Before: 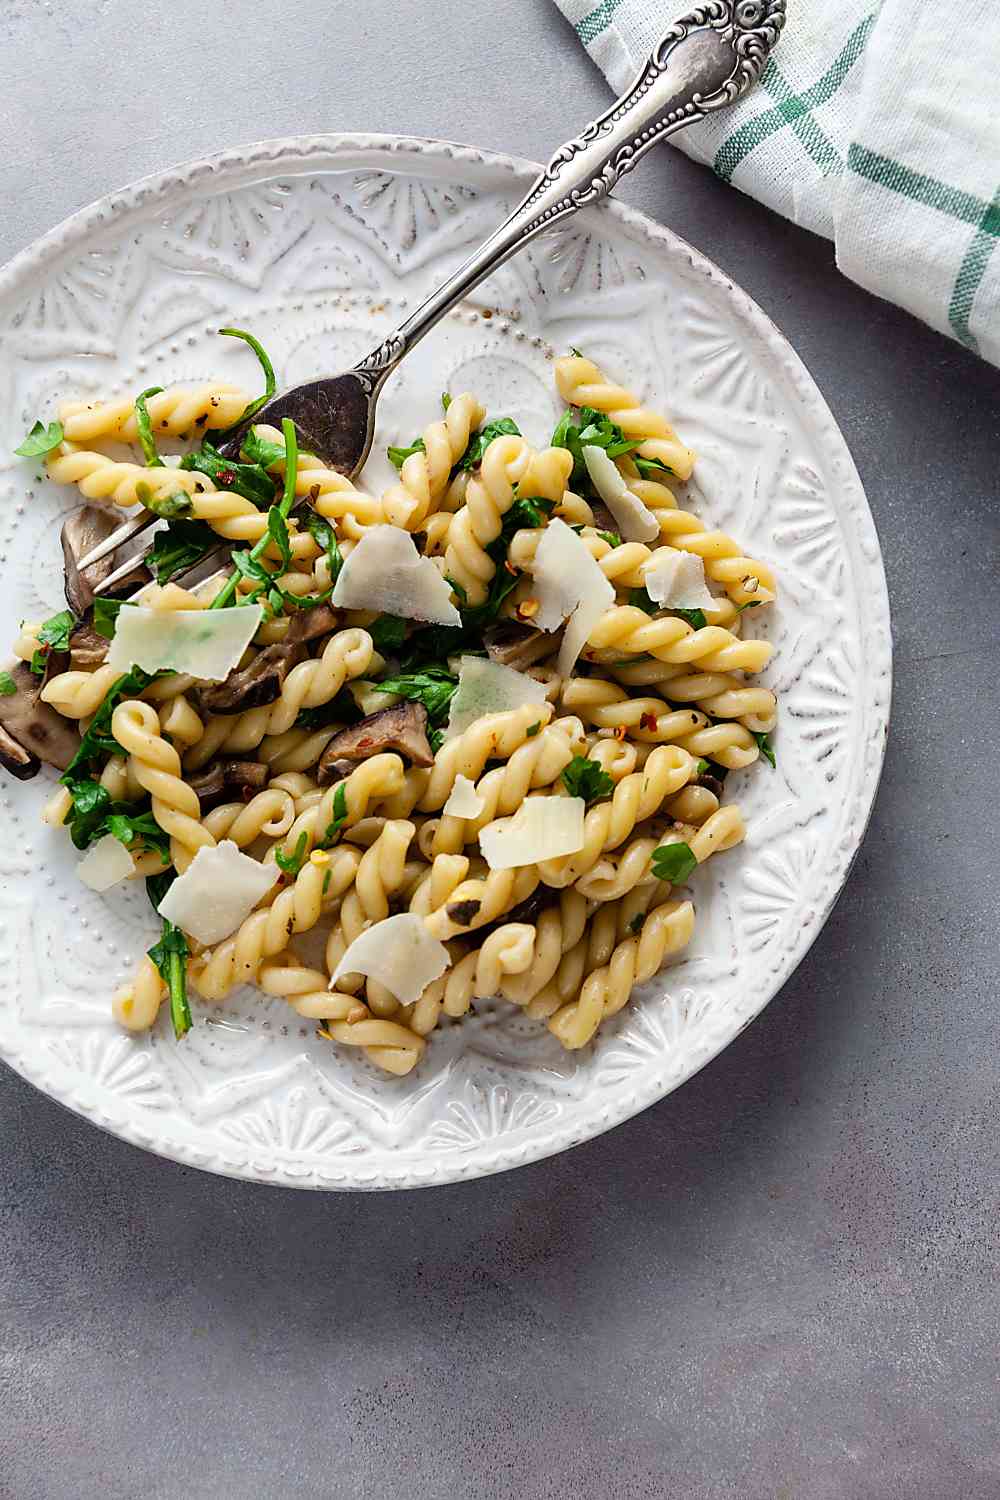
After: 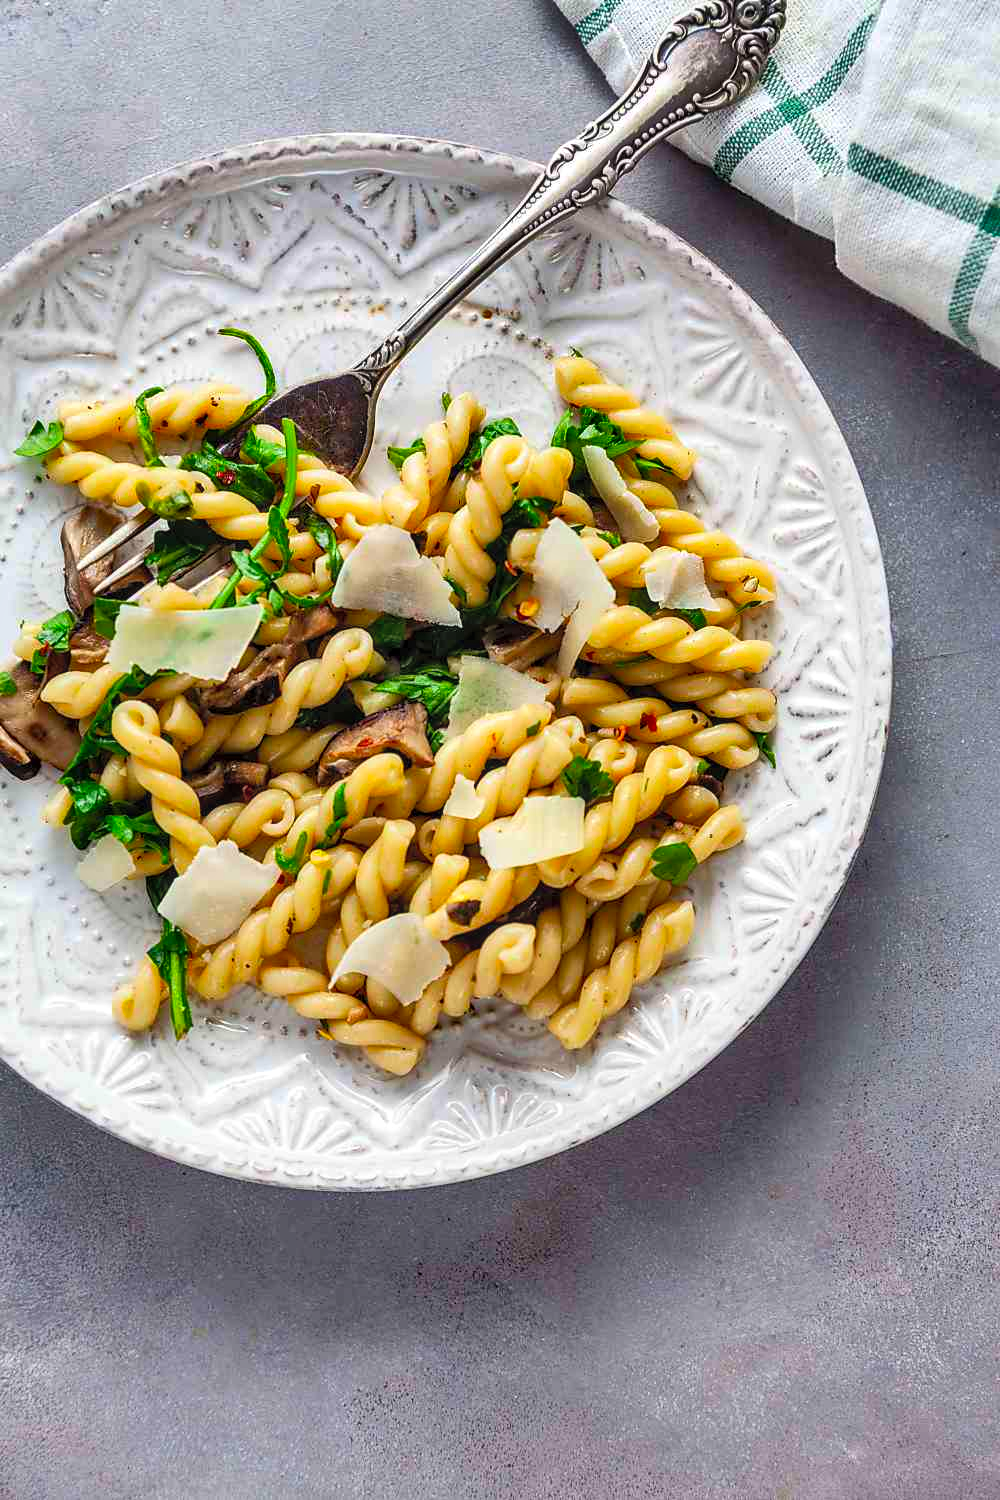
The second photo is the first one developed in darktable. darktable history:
shadows and highlights: radius 118.69, shadows 42.21, highlights -61.56, soften with gaussian
local contrast: on, module defaults
contrast brightness saturation: contrast 0.07, brightness 0.18, saturation 0.4
